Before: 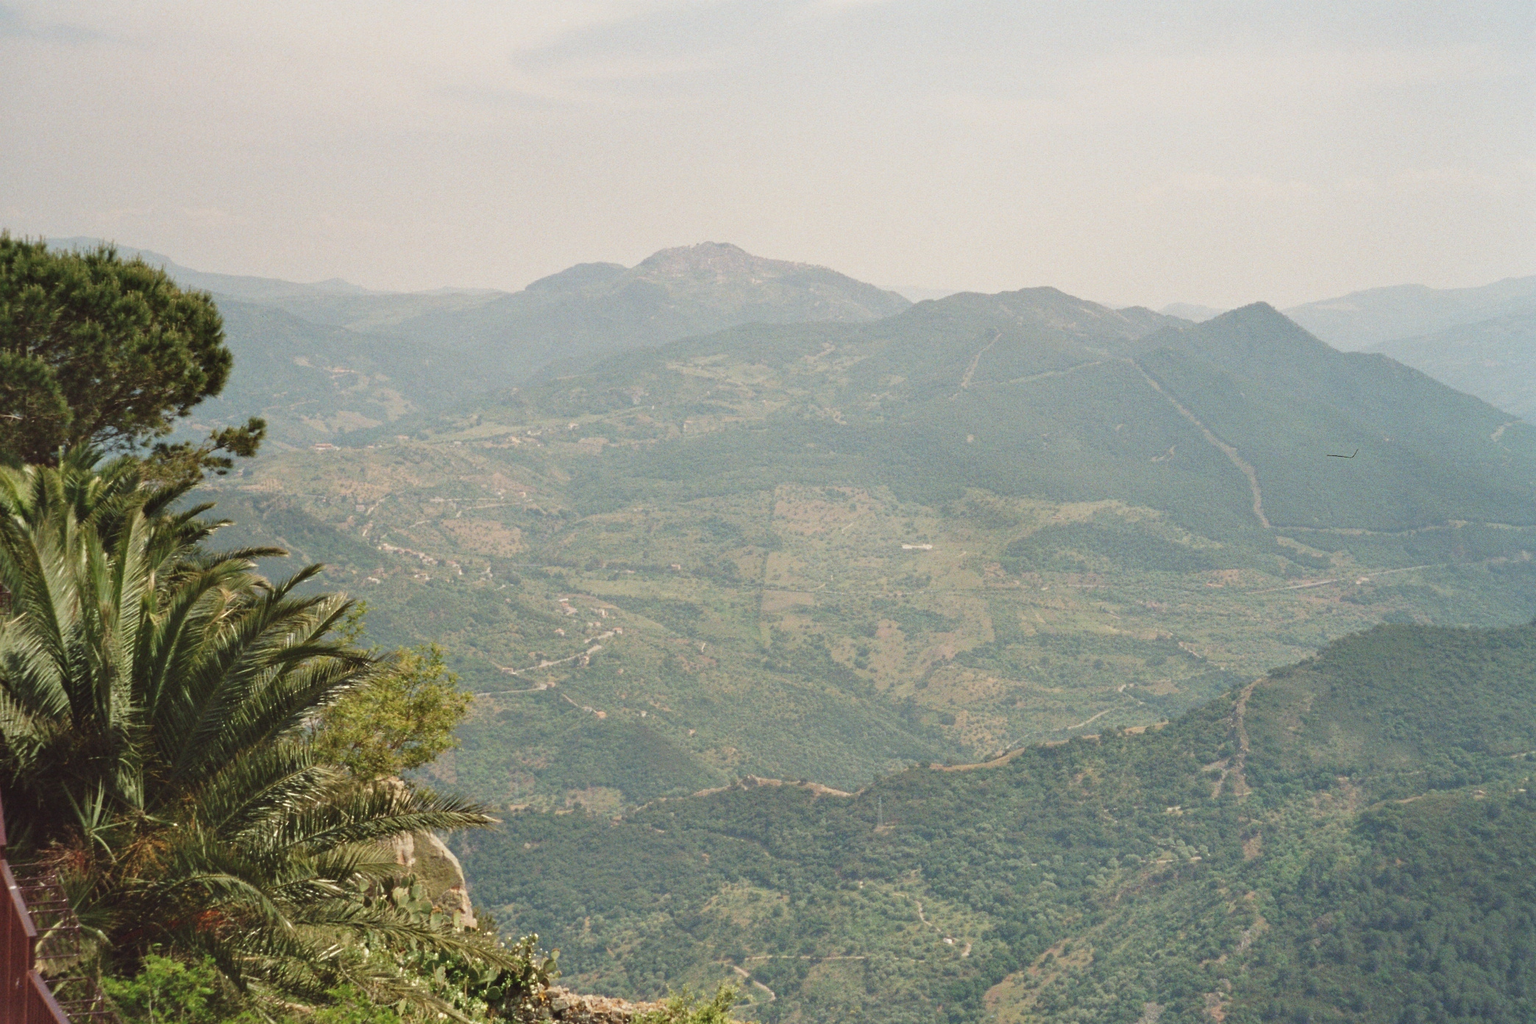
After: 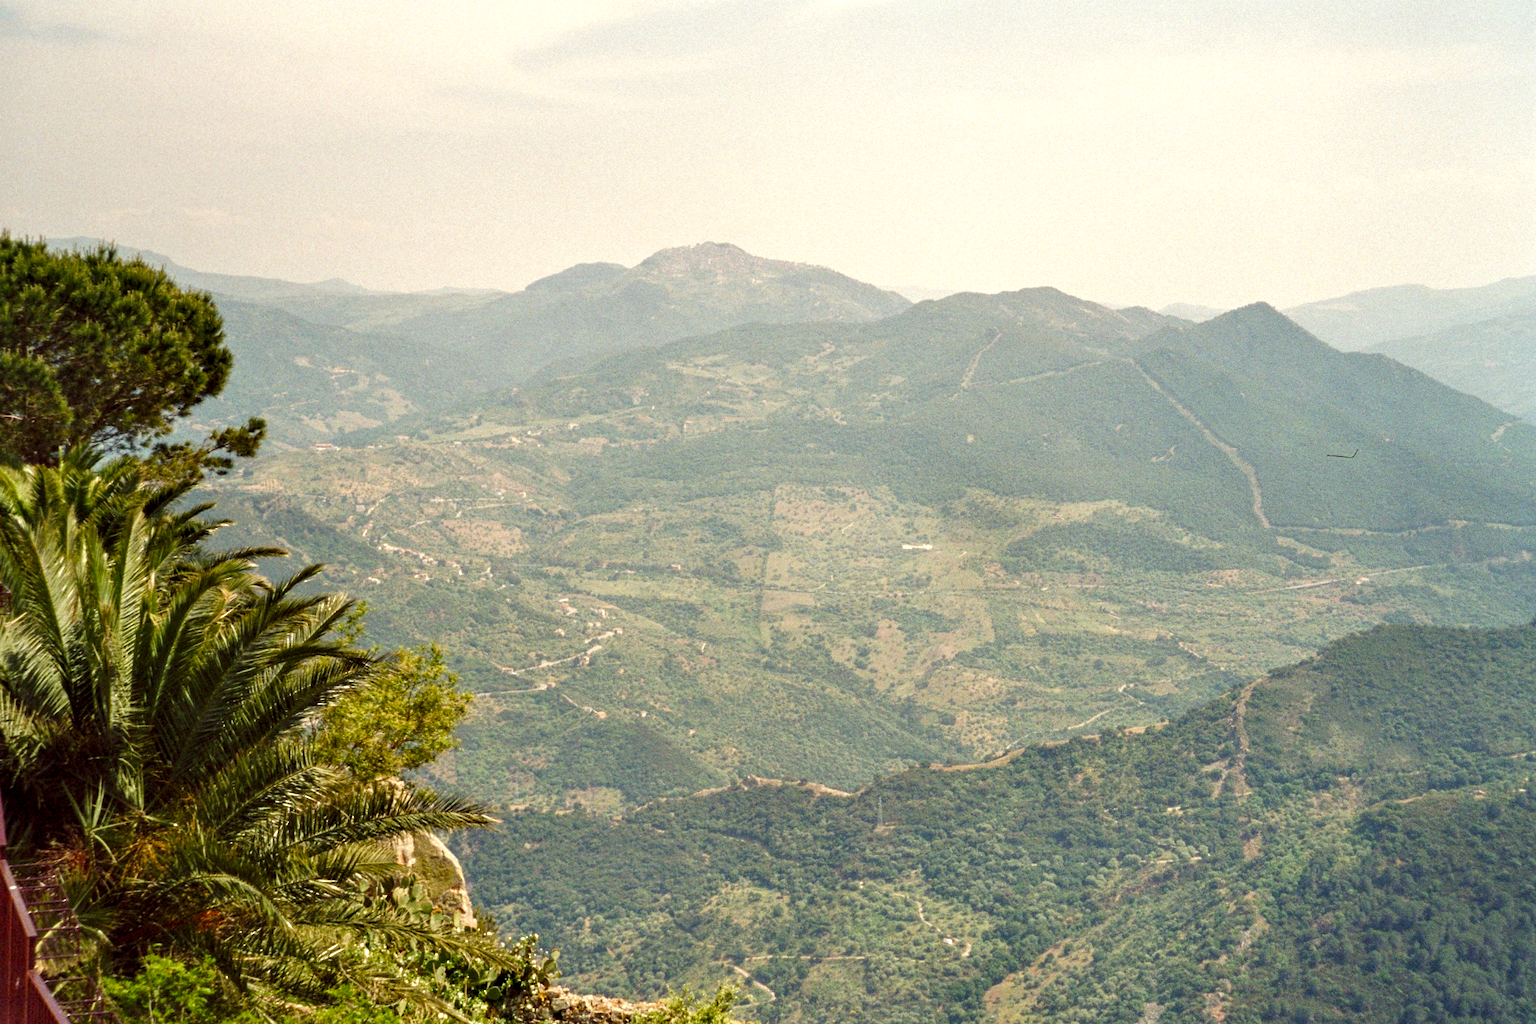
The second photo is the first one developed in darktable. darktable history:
color balance rgb: shadows lift › luminance -21.66%, shadows lift › chroma 6.57%, shadows lift › hue 270°, power › chroma 0.68%, power › hue 60°, highlights gain › luminance 6.08%, highlights gain › chroma 1.33%, highlights gain › hue 90°, global offset › luminance -0.87%, perceptual saturation grading › global saturation 26.86%, perceptual saturation grading › highlights -28.39%, perceptual saturation grading › mid-tones 15.22%, perceptual saturation grading › shadows 33.98%, perceptual brilliance grading › highlights 10%, perceptual brilliance grading › mid-tones 5%
local contrast: detail 130%
